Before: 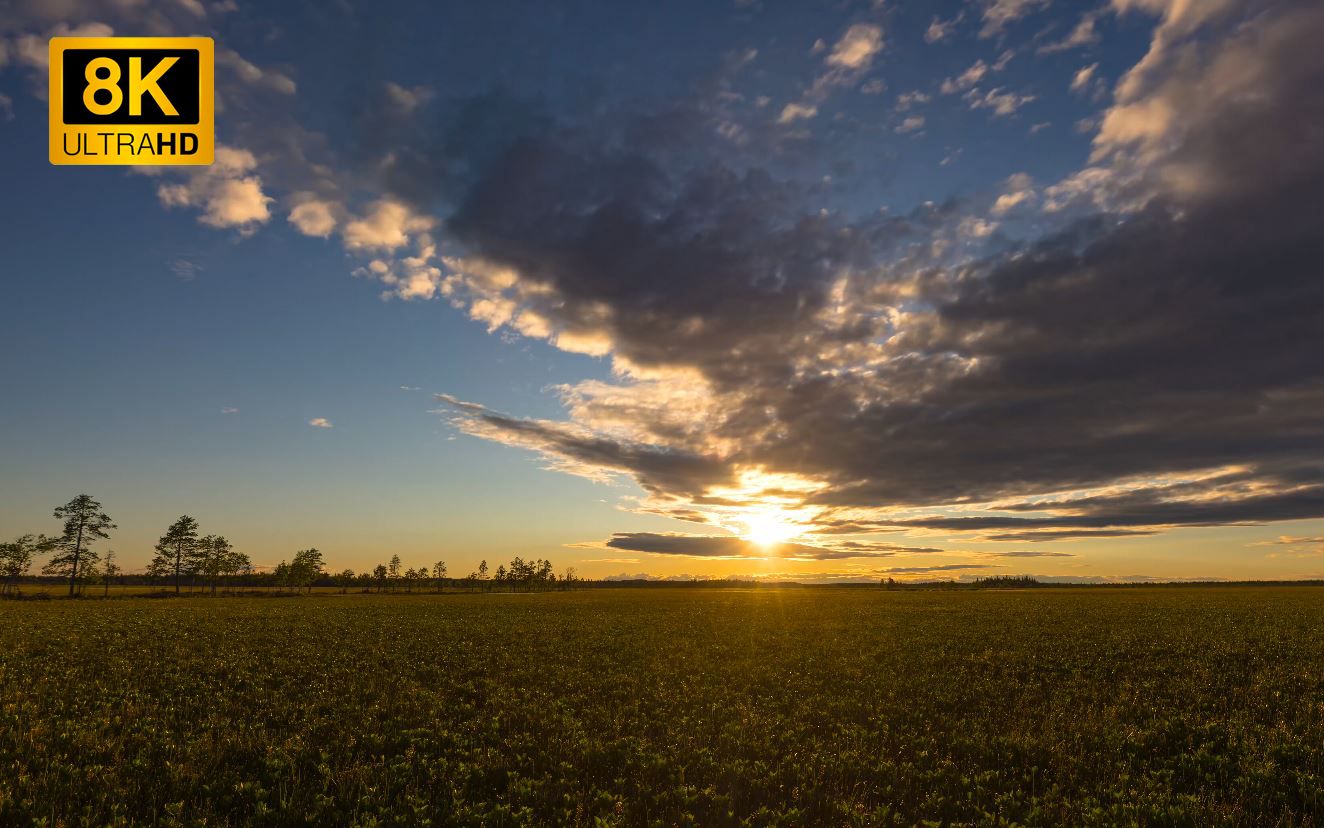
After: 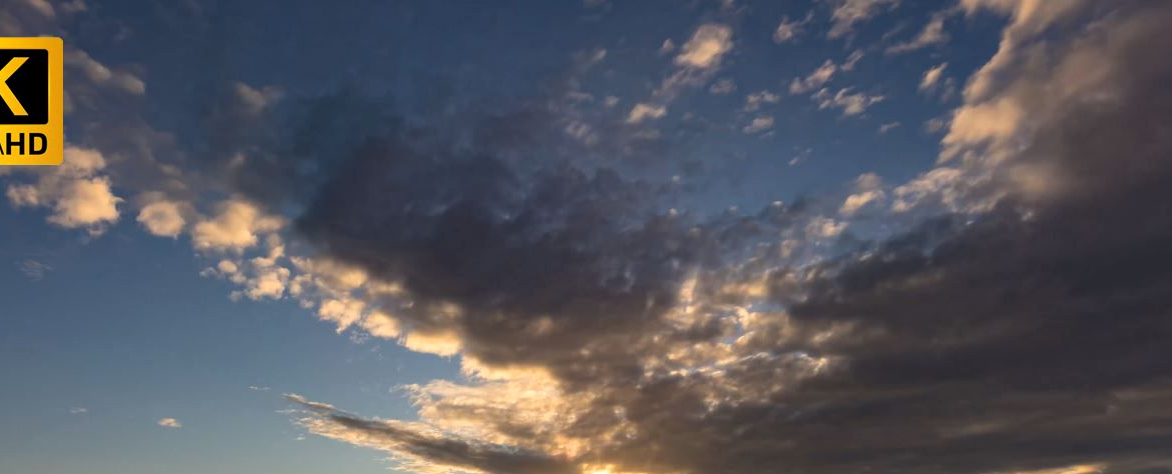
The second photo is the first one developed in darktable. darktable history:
crop and rotate: left 11.436%, bottom 42.703%
local contrast: mode bilateral grid, contrast 21, coarseness 50, detail 120%, midtone range 0.2
